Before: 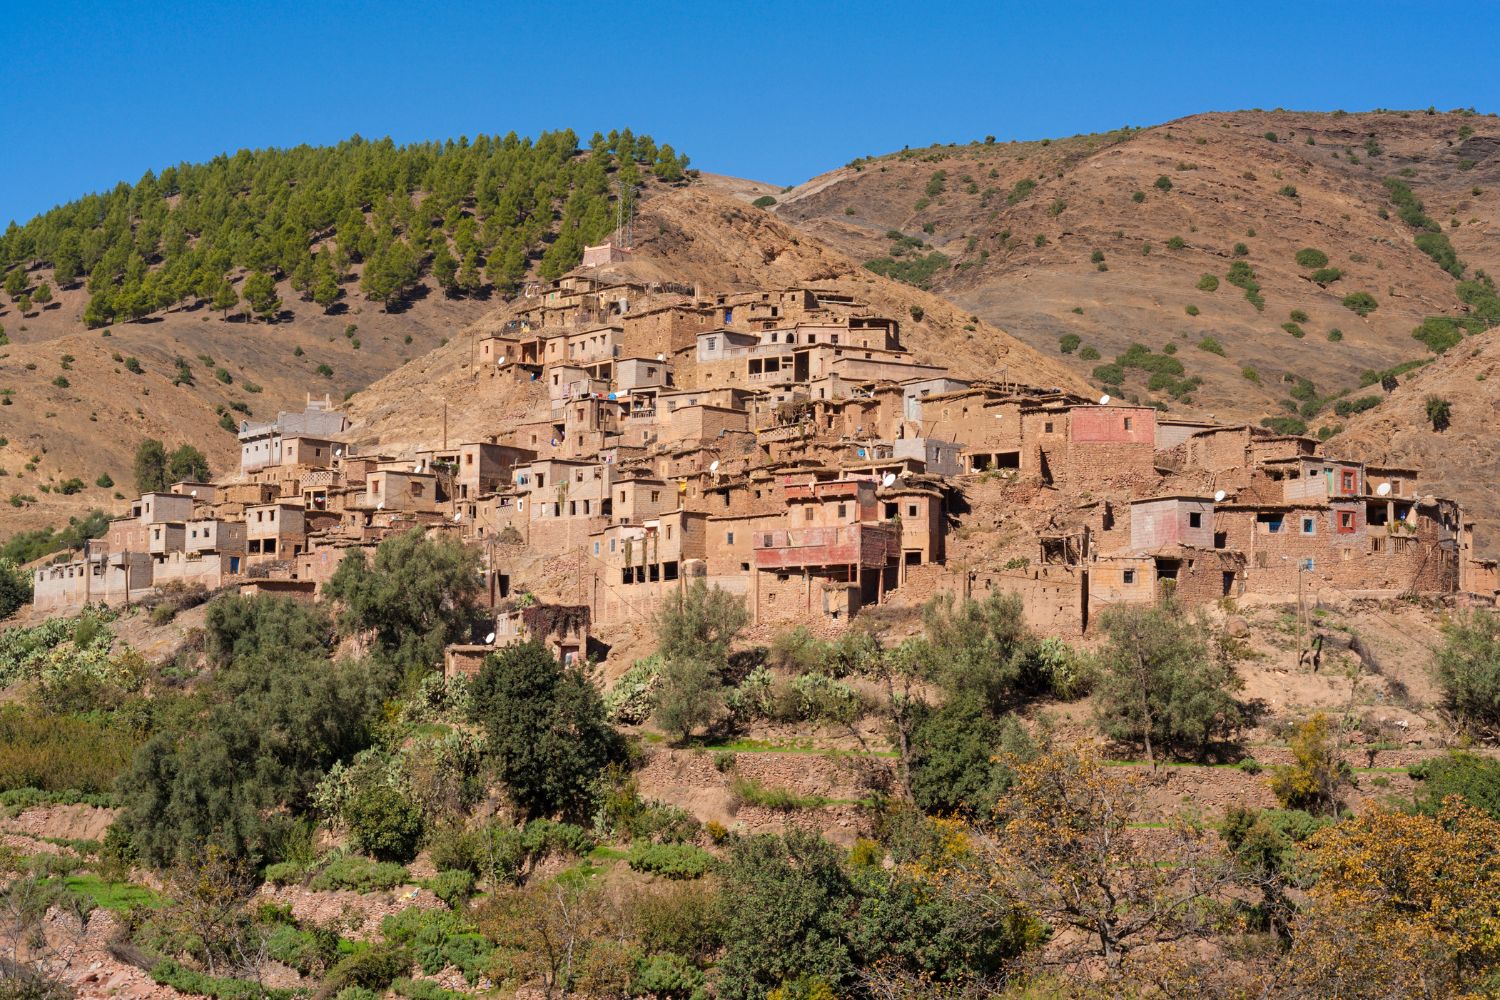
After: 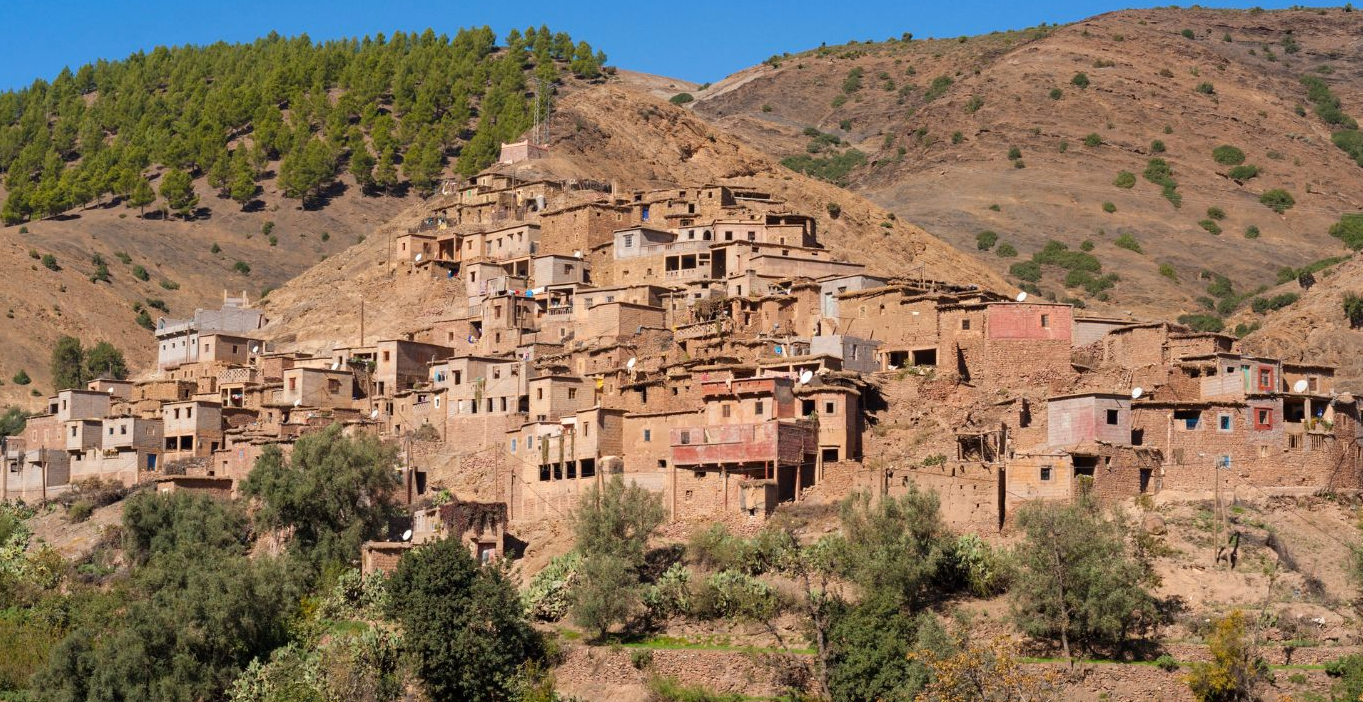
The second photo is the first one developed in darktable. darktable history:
crop: left 5.596%, top 10.314%, right 3.534%, bottom 19.395%
tone equalizer: on, module defaults
